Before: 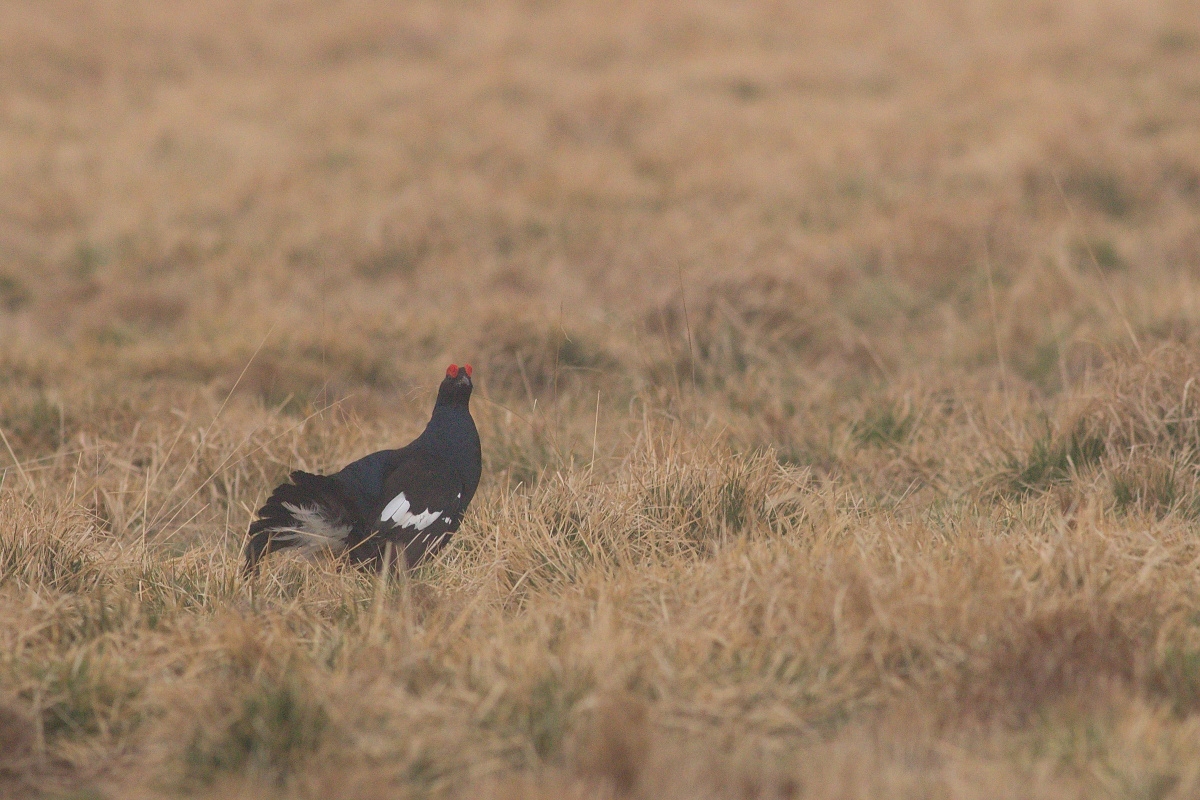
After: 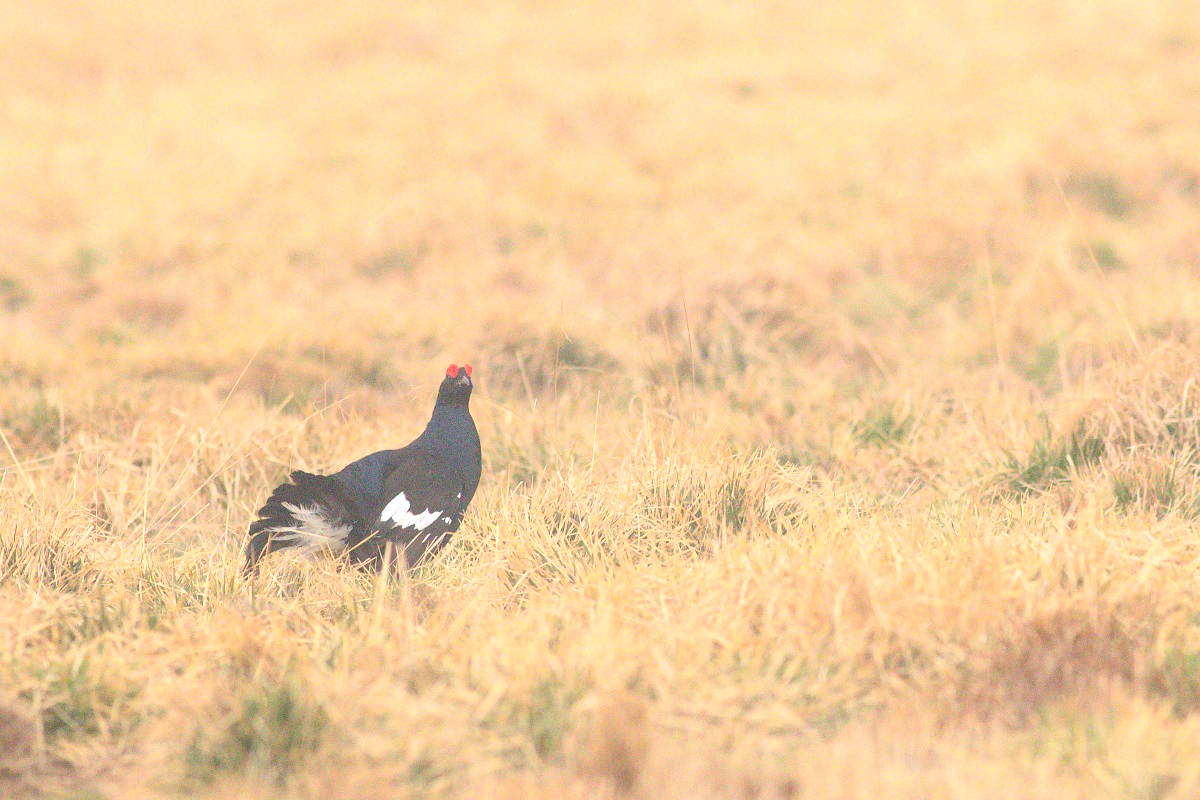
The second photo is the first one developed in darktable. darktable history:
exposure: black level correction 0, exposure 1.1 EV, compensate highlight preservation false
contrast brightness saturation: contrast 0.2, brightness 0.16, saturation 0.22
